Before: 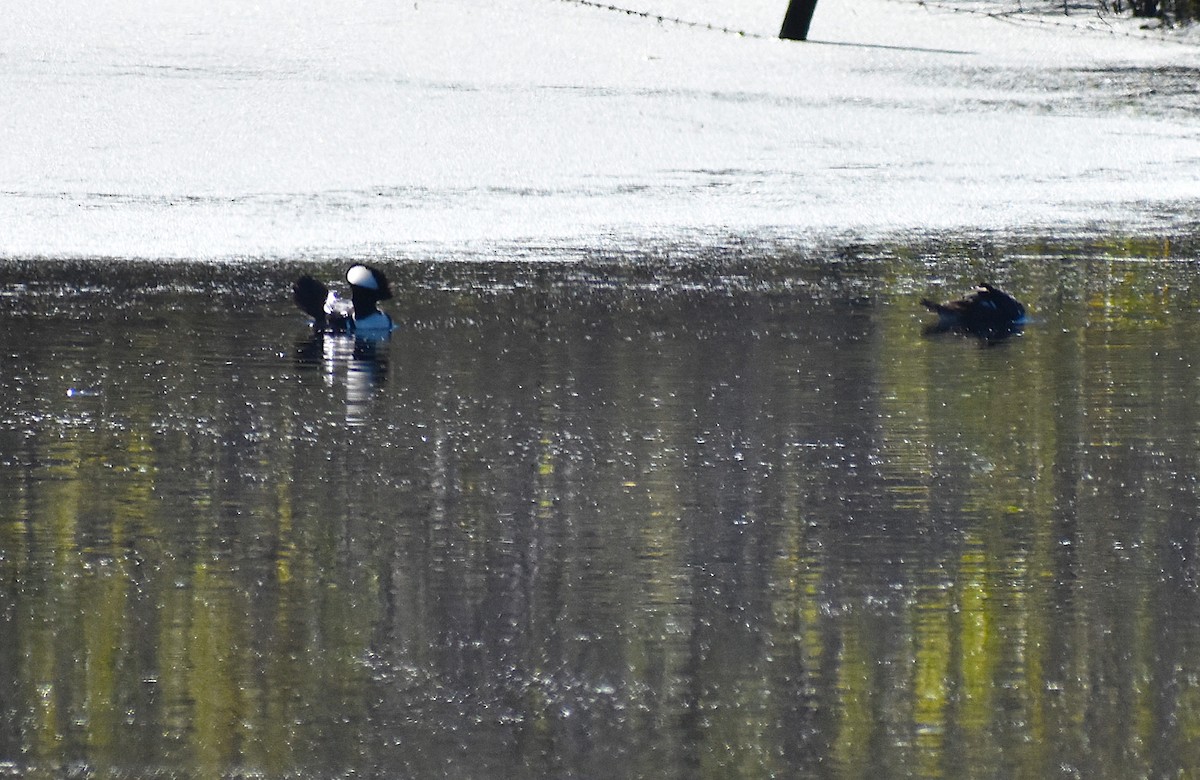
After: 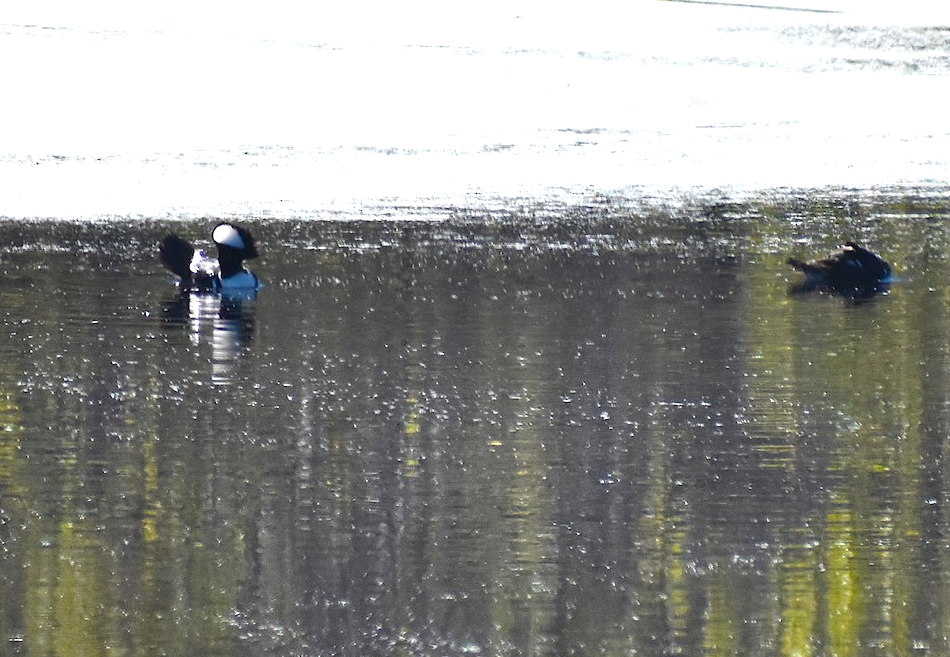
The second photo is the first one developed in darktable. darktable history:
exposure: exposure 0.485 EV, compensate highlight preservation false
crop: left 11.225%, top 5.381%, right 9.565%, bottom 10.314%
